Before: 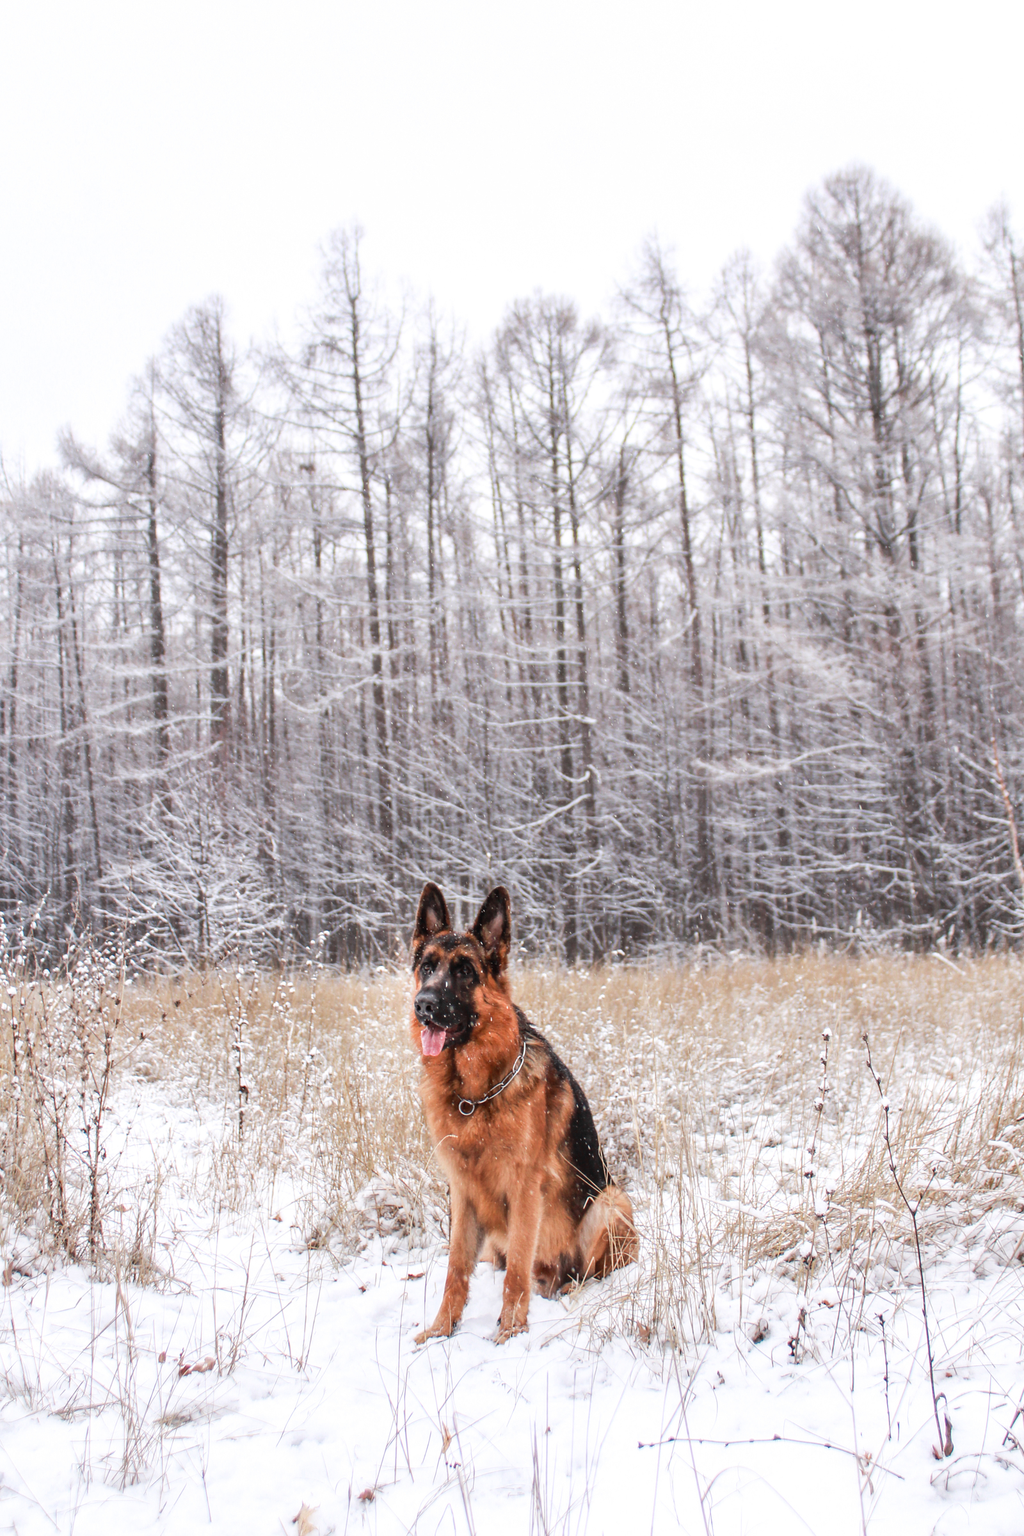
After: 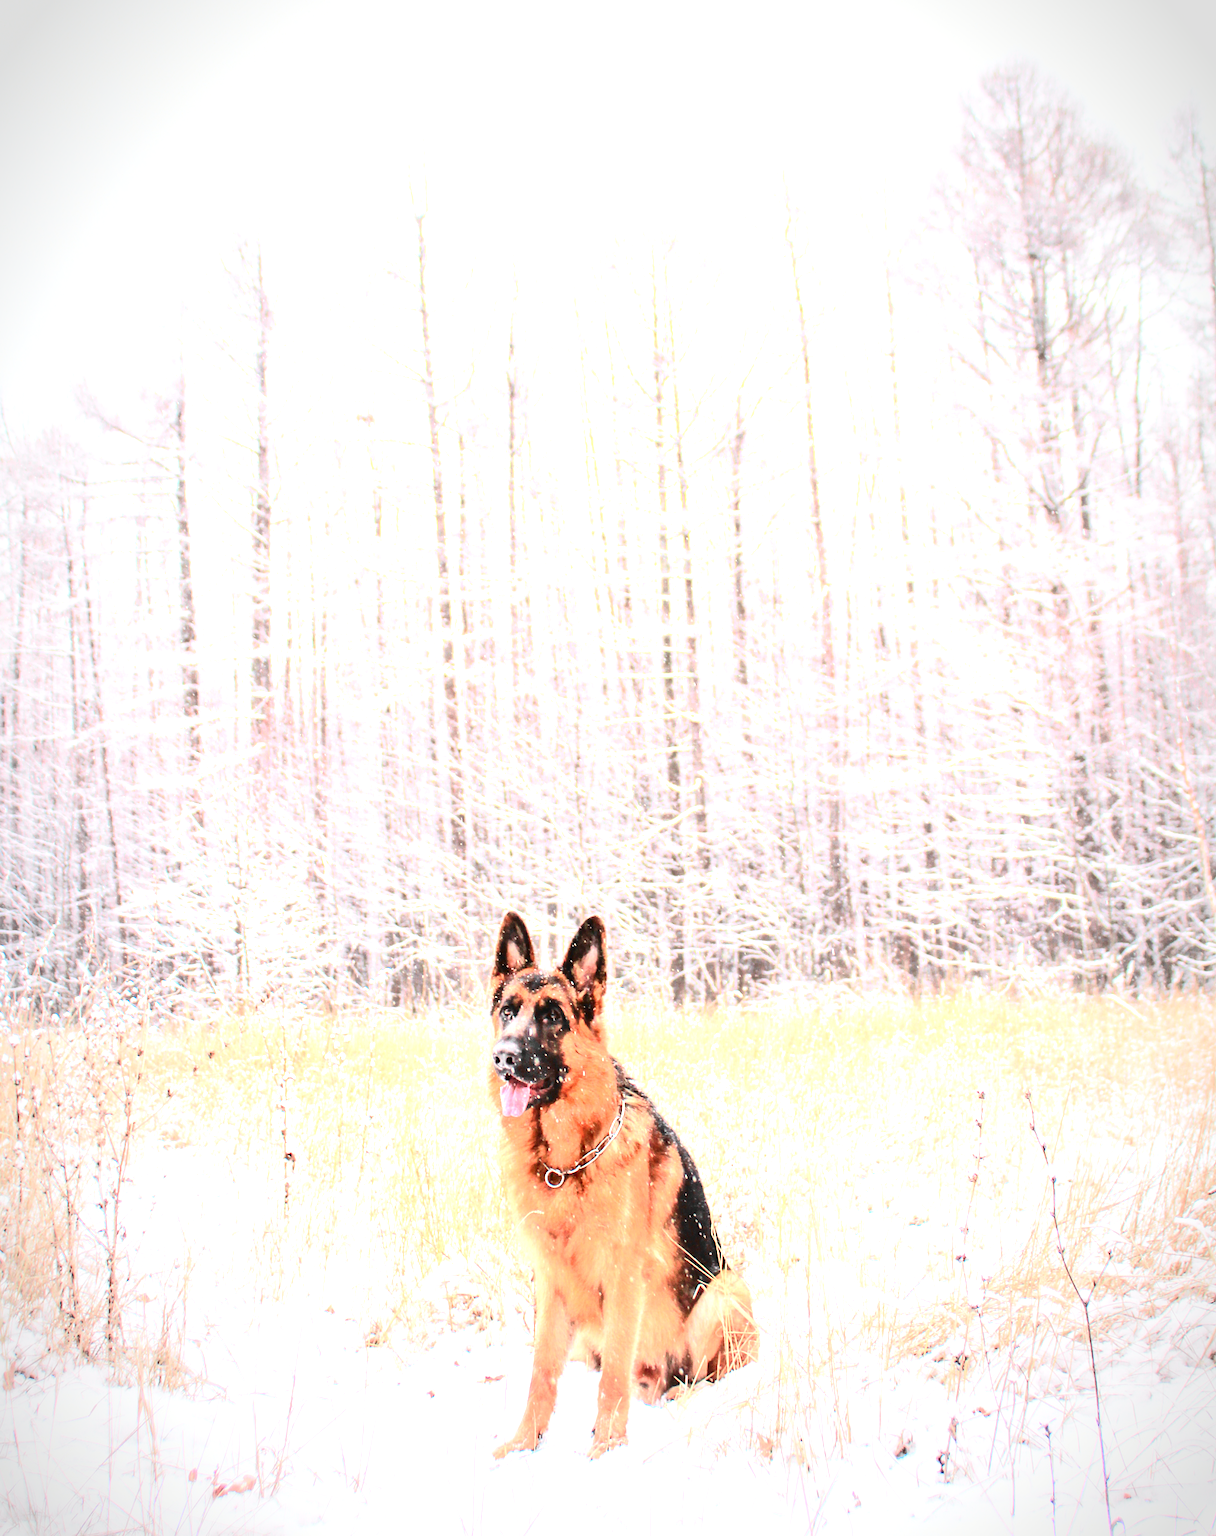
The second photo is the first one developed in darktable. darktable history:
color correction: highlights b* 0.002
tone equalizer: -8 EV -0.414 EV, -7 EV -0.394 EV, -6 EV -0.314 EV, -5 EV -0.215 EV, -3 EV 0.229 EV, -2 EV 0.311 EV, -1 EV 0.369 EV, +0 EV 0.414 EV, edges refinement/feathering 500, mask exposure compensation -1.57 EV, preserve details no
crop: top 7.564%, bottom 8.236%
color balance rgb: linear chroma grading › global chroma 1.544%, linear chroma grading › mid-tones -0.979%, perceptual saturation grading › global saturation 1.269%, perceptual saturation grading › highlights -2.419%, perceptual saturation grading › mid-tones 3.51%, perceptual saturation grading › shadows 6.924%, global vibrance 20%
exposure: black level correction 0, exposure 1.506 EV, compensate highlight preservation false
tone curve: curves: ch0 [(0.003, 0.032) (0.037, 0.037) (0.149, 0.117) (0.297, 0.318) (0.41, 0.48) (0.541, 0.649) (0.722, 0.857) (0.875, 0.946) (1, 0.98)]; ch1 [(0, 0) (0.305, 0.325) (0.453, 0.437) (0.482, 0.474) (0.501, 0.498) (0.506, 0.503) (0.559, 0.576) (0.6, 0.635) (0.656, 0.707) (1, 1)]; ch2 [(0, 0) (0.323, 0.277) (0.408, 0.399) (0.45, 0.48) (0.499, 0.502) (0.515, 0.532) (0.573, 0.602) (0.653, 0.675) (0.75, 0.756) (1, 1)], color space Lab, independent channels, preserve colors none
vignetting: fall-off start 67.6%, fall-off radius 67.82%, automatic ratio true
